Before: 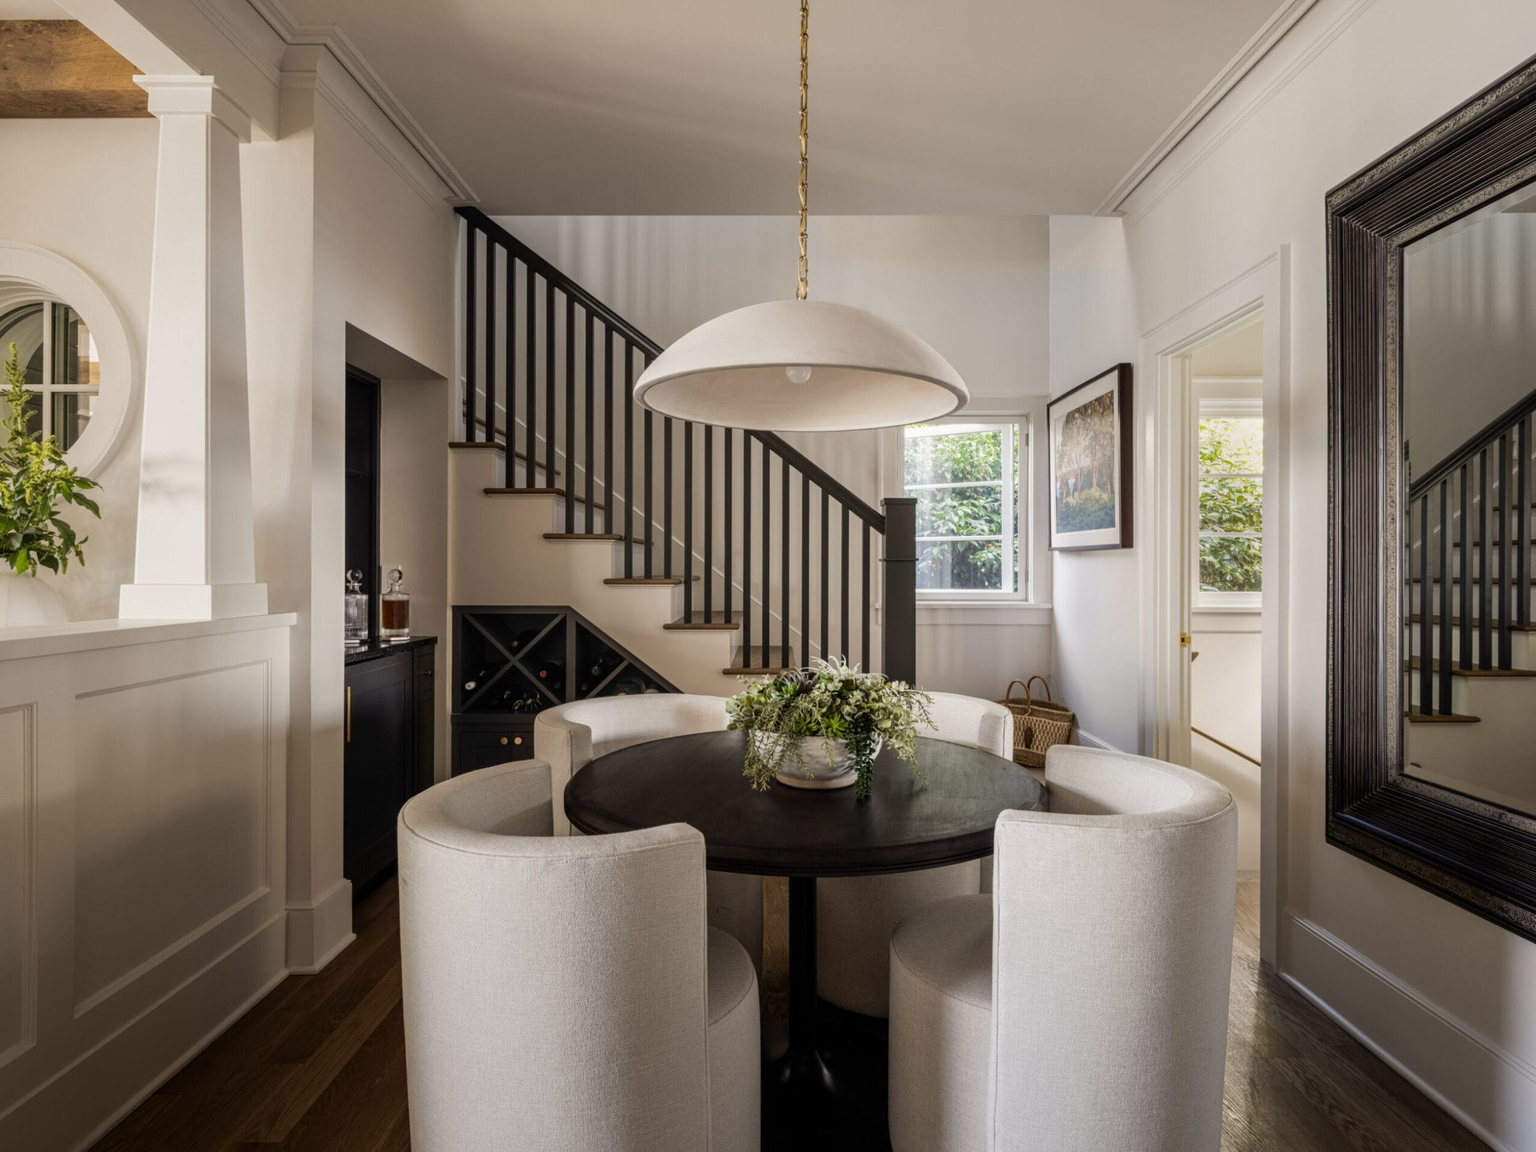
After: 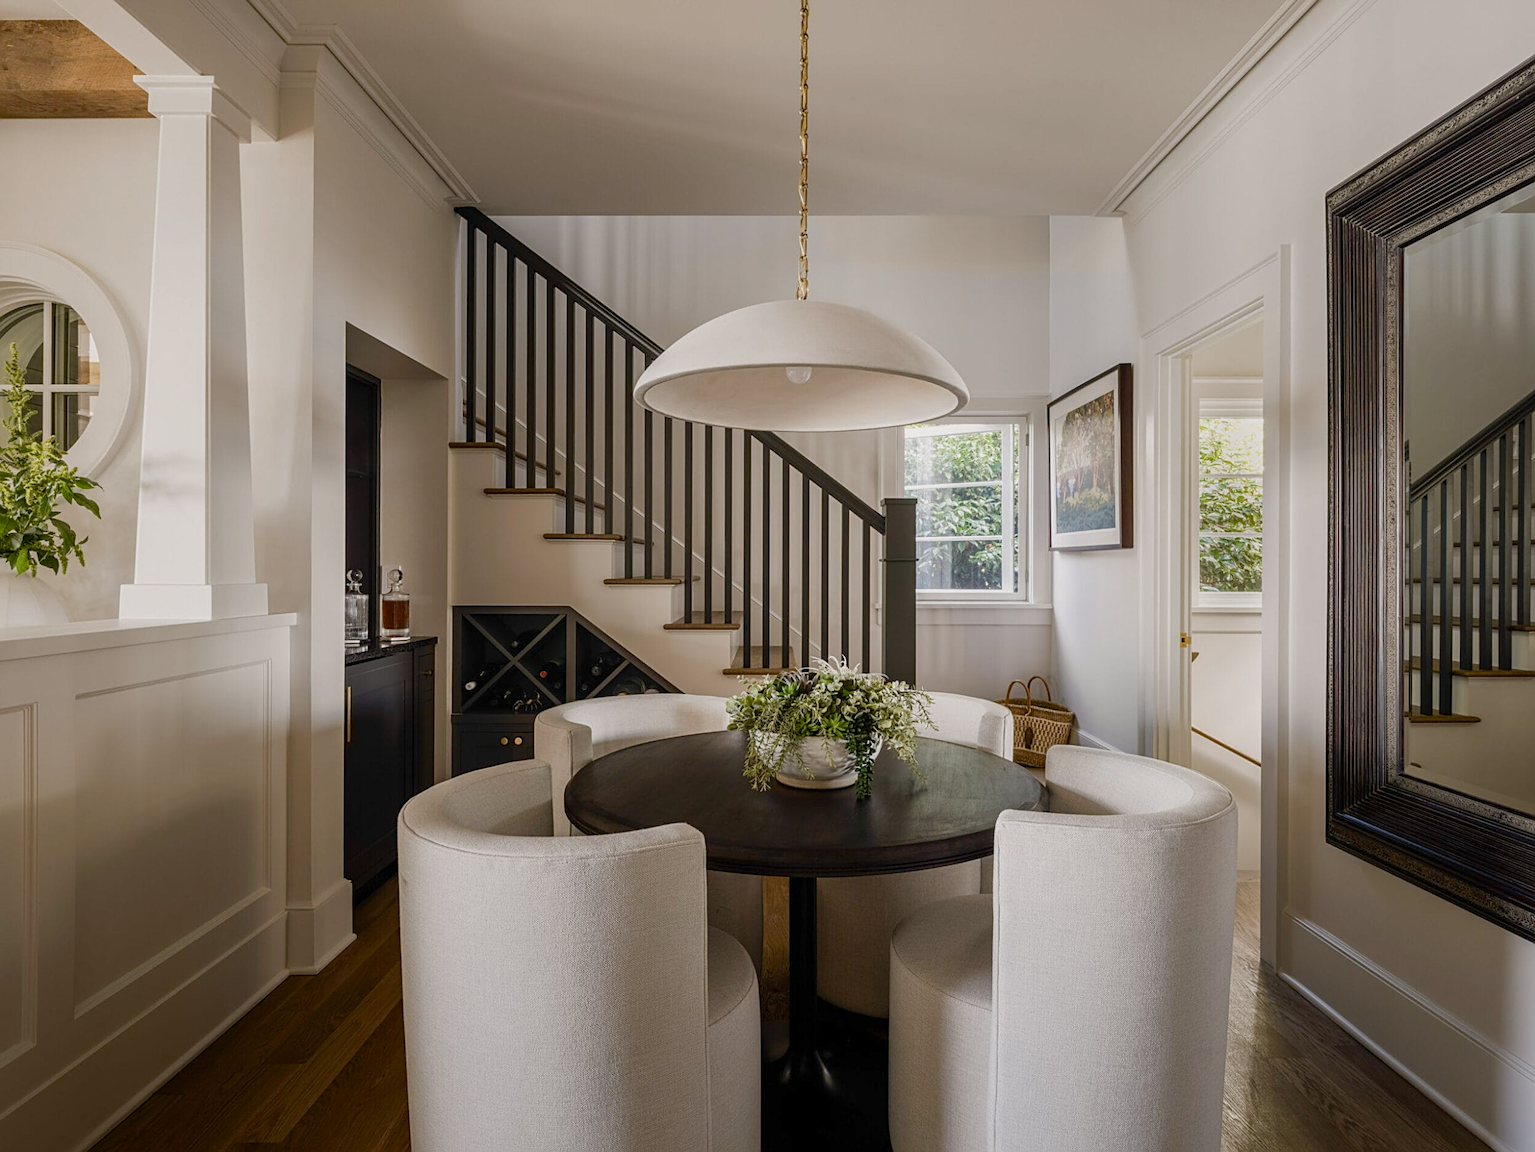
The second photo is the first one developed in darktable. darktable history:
color balance rgb: shadows lift › chroma 1%, shadows lift › hue 113°, highlights gain › chroma 0.2%, highlights gain › hue 333°, perceptual saturation grading › global saturation 20%, perceptual saturation grading › highlights -50%, perceptual saturation grading › shadows 25%, contrast -10%
sharpen: on, module defaults
